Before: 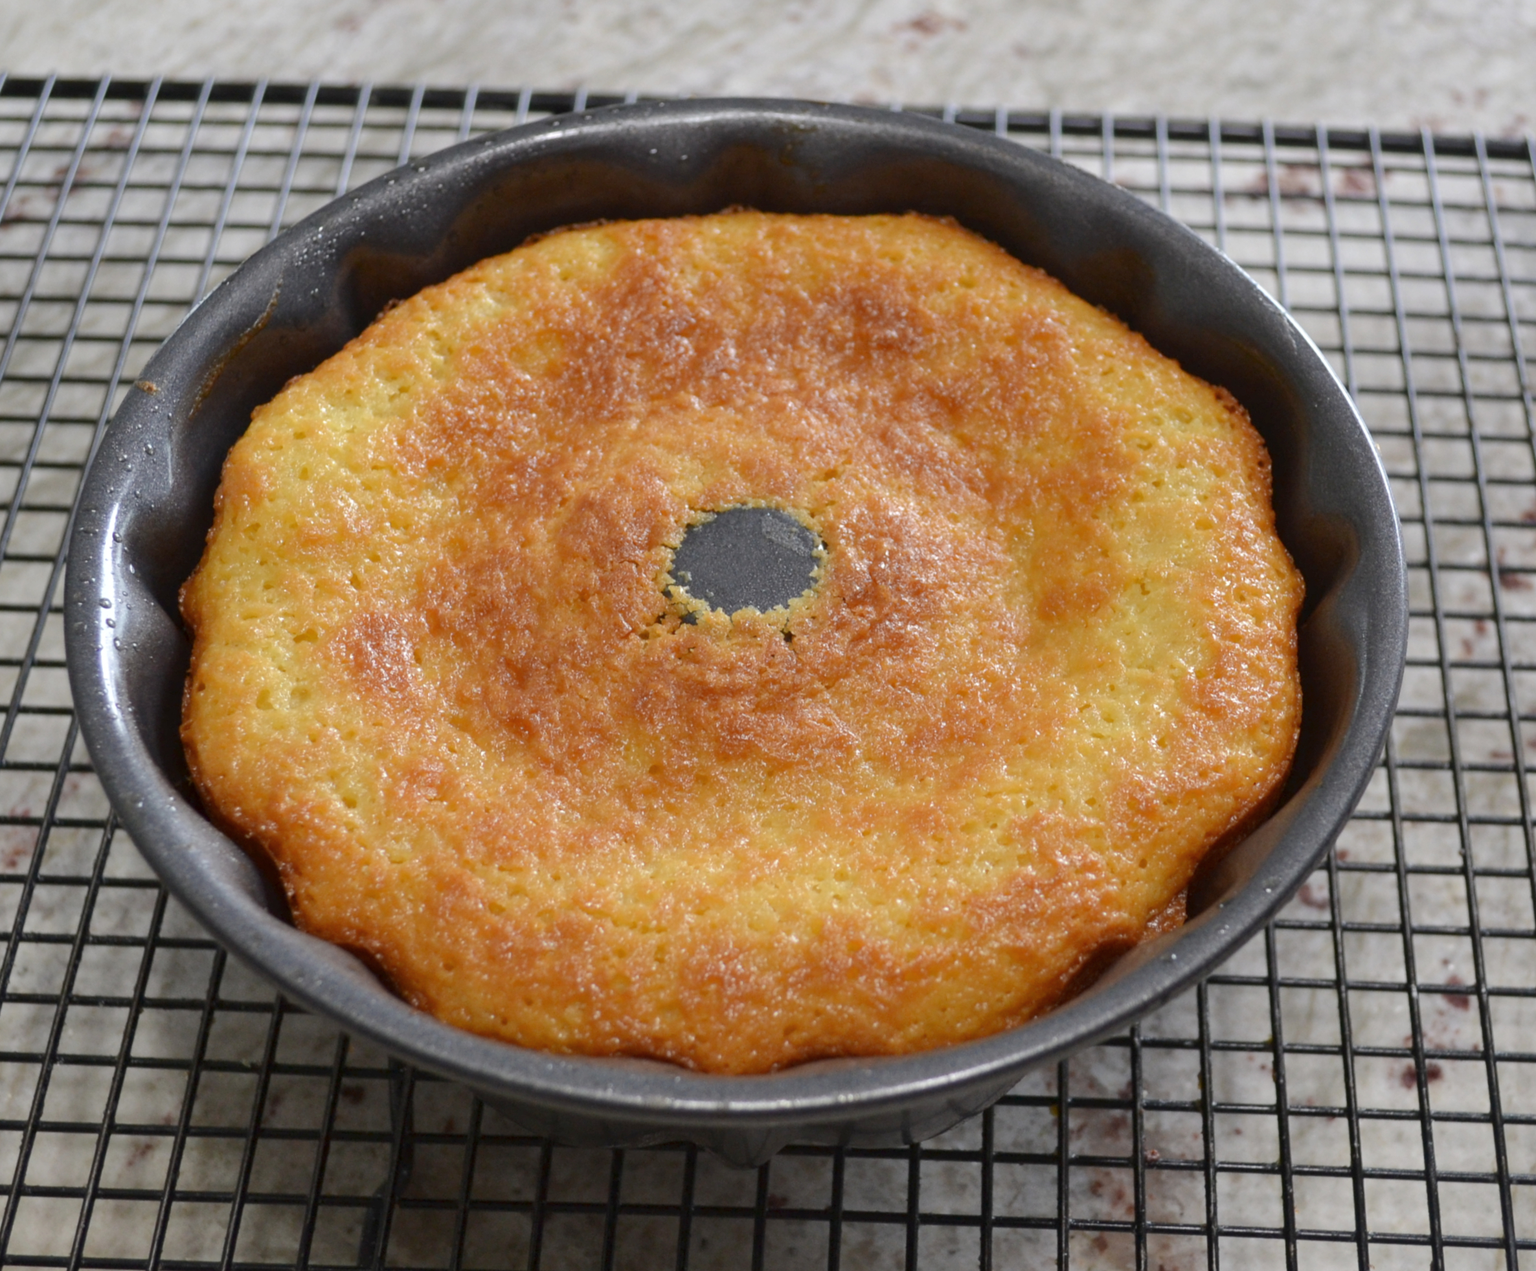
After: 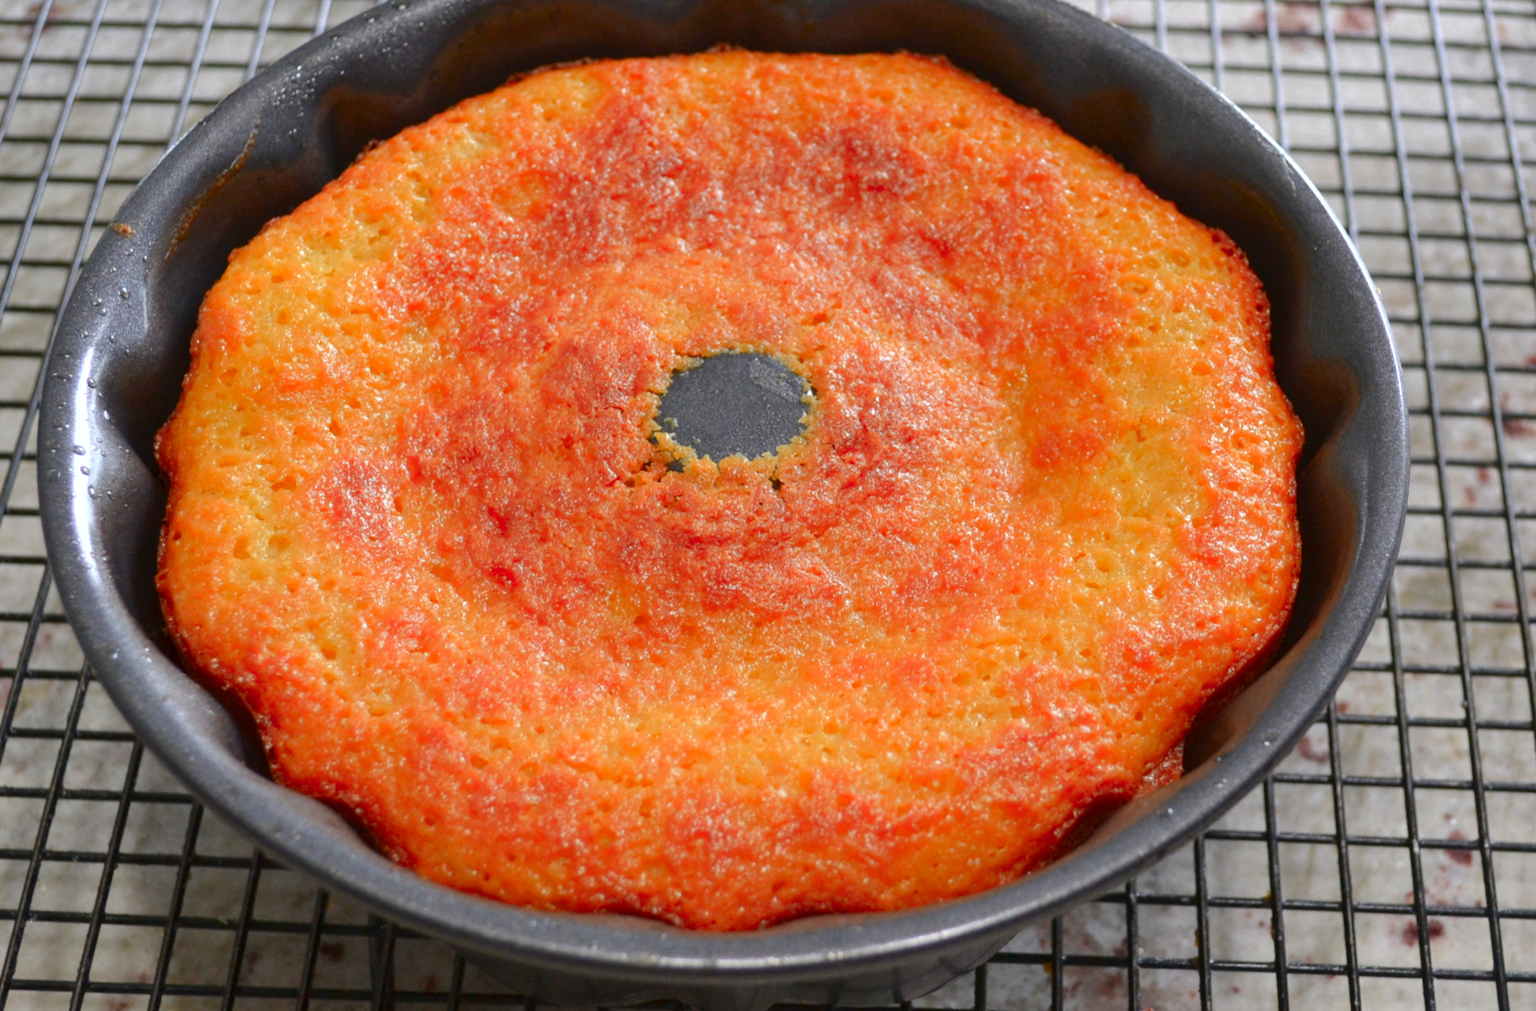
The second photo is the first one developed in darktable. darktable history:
crop and rotate: left 1.814%, top 12.818%, right 0.25%, bottom 9.225%
color zones: curves: ch0 [(0.473, 0.374) (0.742, 0.784)]; ch1 [(0.354, 0.737) (0.742, 0.705)]; ch2 [(0.318, 0.421) (0.758, 0.532)]
